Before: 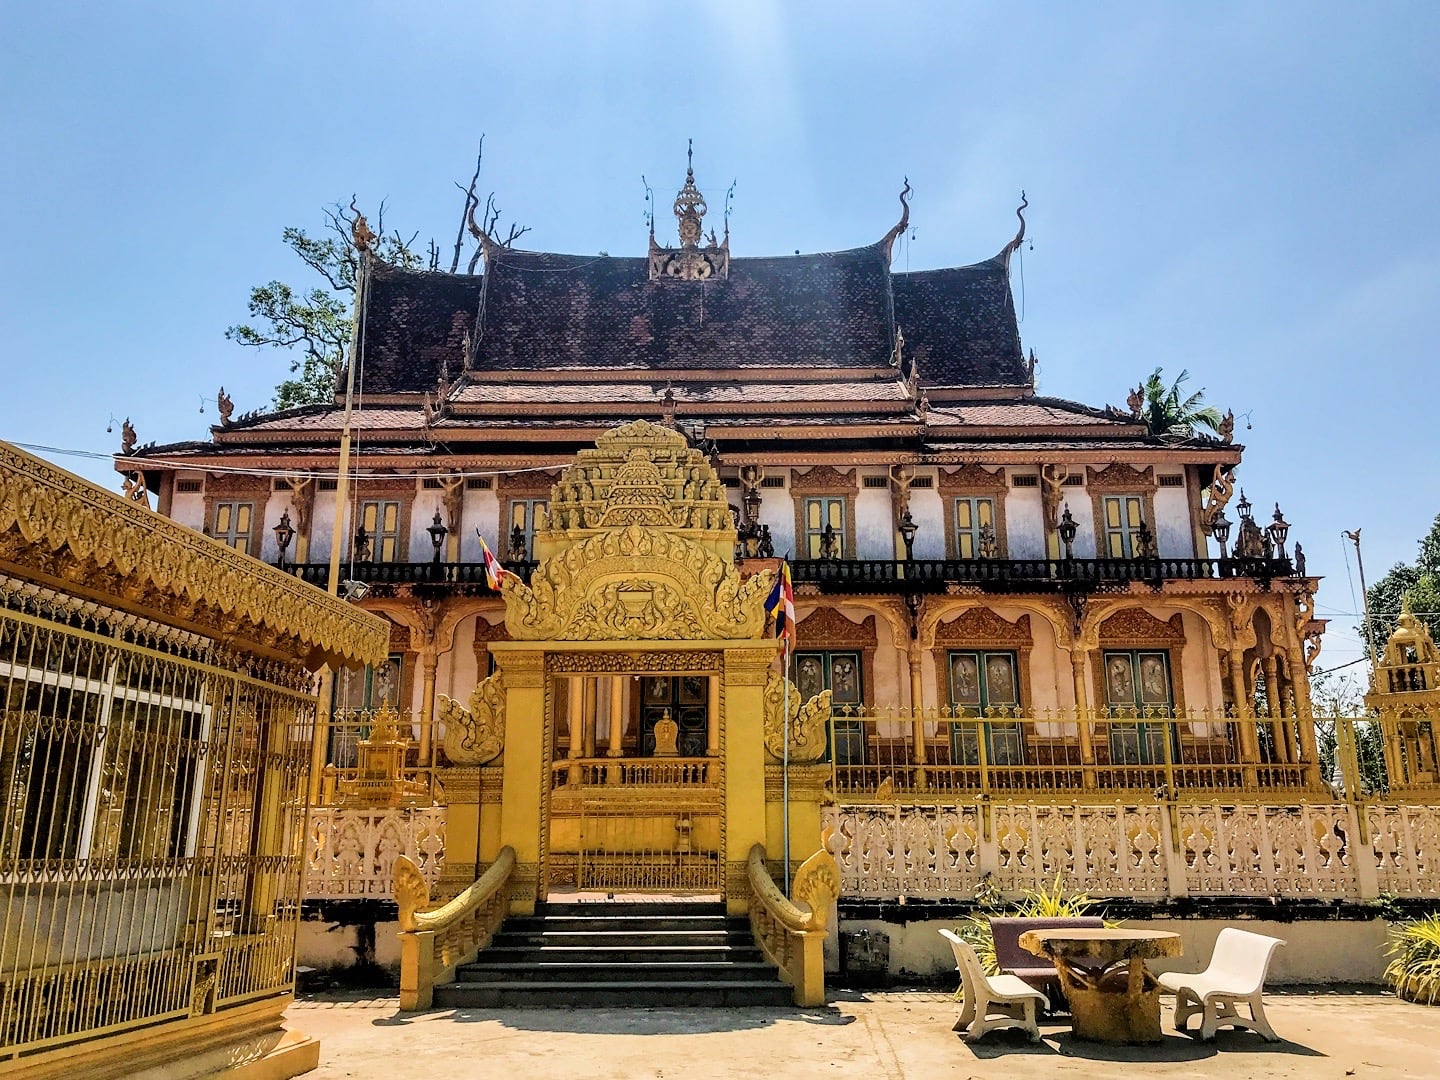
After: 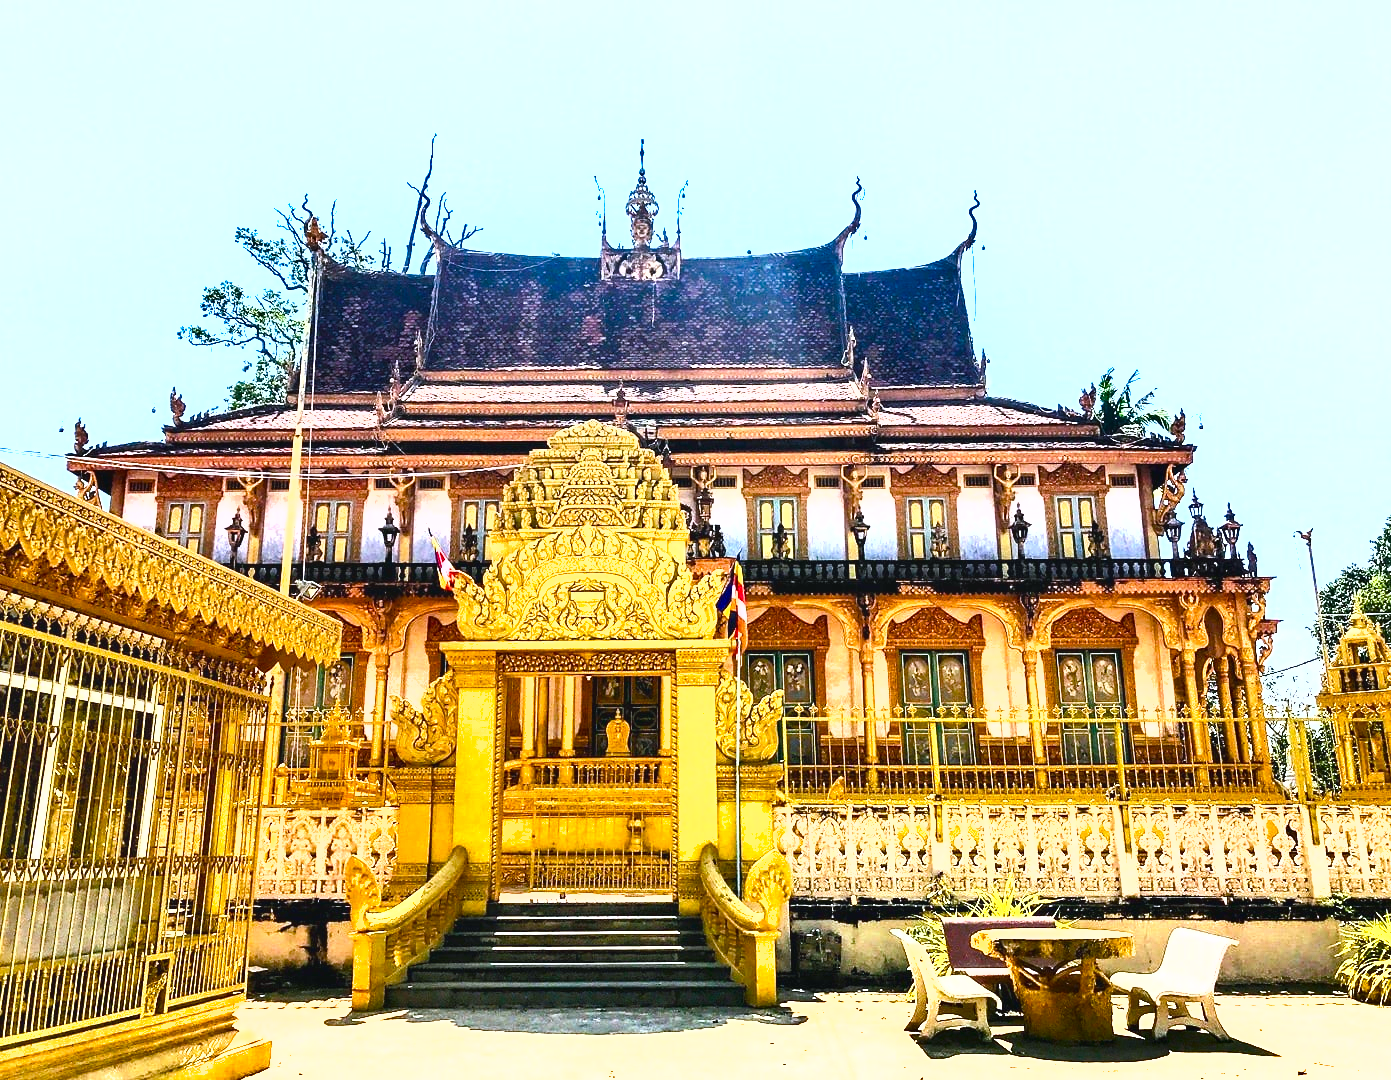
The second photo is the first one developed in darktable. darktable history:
shadows and highlights: radius 107.88, shadows 23.79, highlights -59.34, low approximation 0.01, soften with gaussian
crop and rotate: left 3.337%
exposure: exposure 0.944 EV, compensate highlight preservation false
color balance rgb: shadows lift › chroma 2.037%, shadows lift › hue 215.14°, highlights gain › luminance 16.8%, highlights gain › chroma 2.911%, highlights gain › hue 258.03°, global offset › luminance 0.487%, perceptual saturation grading › global saturation 27.384%, perceptual saturation grading › highlights -28.812%, perceptual saturation grading › mid-tones 15.568%, perceptual saturation grading › shadows 32.83%, perceptual brilliance grading › global brilliance 11.446%, global vibrance 24.497%
